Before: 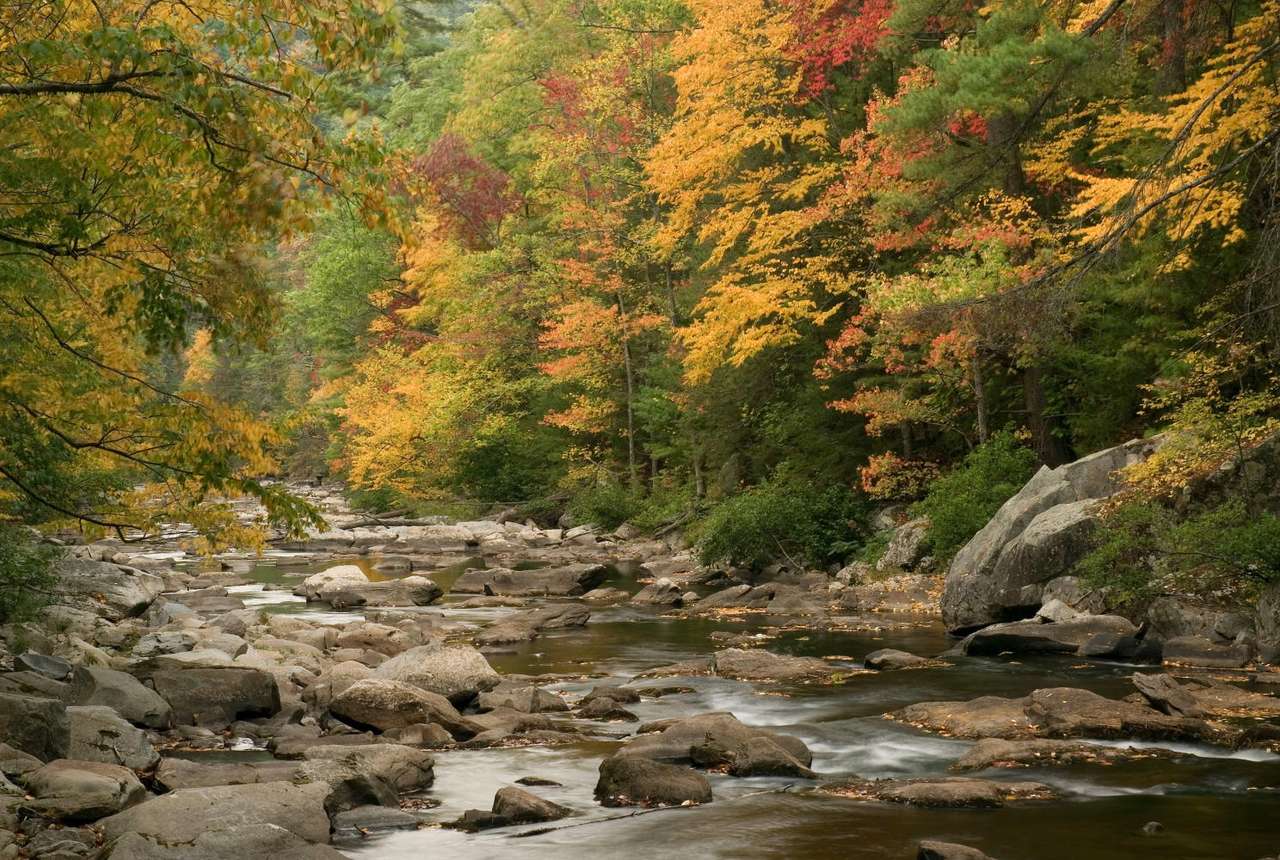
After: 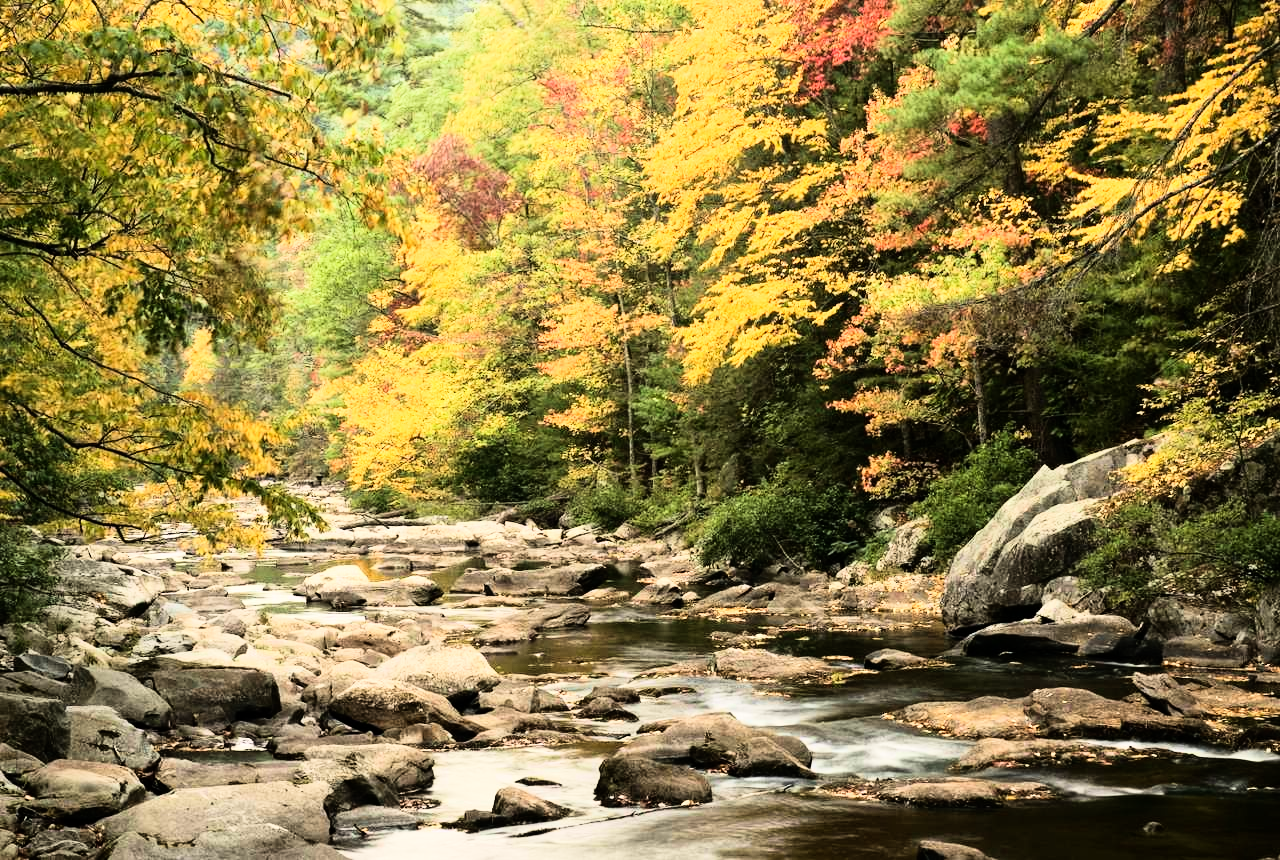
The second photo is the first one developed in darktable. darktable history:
velvia: strength 6%
rgb curve: curves: ch0 [(0, 0) (0.21, 0.15) (0.24, 0.21) (0.5, 0.75) (0.75, 0.96) (0.89, 0.99) (1, 1)]; ch1 [(0, 0.02) (0.21, 0.13) (0.25, 0.2) (0.5, 0.67) (0.75, 0.9) (0.89, 0.97) (1, 1)]; ch2 [(0, 0.02) (0.21, 0.13) (0.25, 0.2) (0.5, 0.67) (0.75, 0.9) (0.89, 0.97) (1, 1)], compensate middle gray true
rotate and perspective: crop left 0, crop top 0
rgb levels: preserve colors max RGB
